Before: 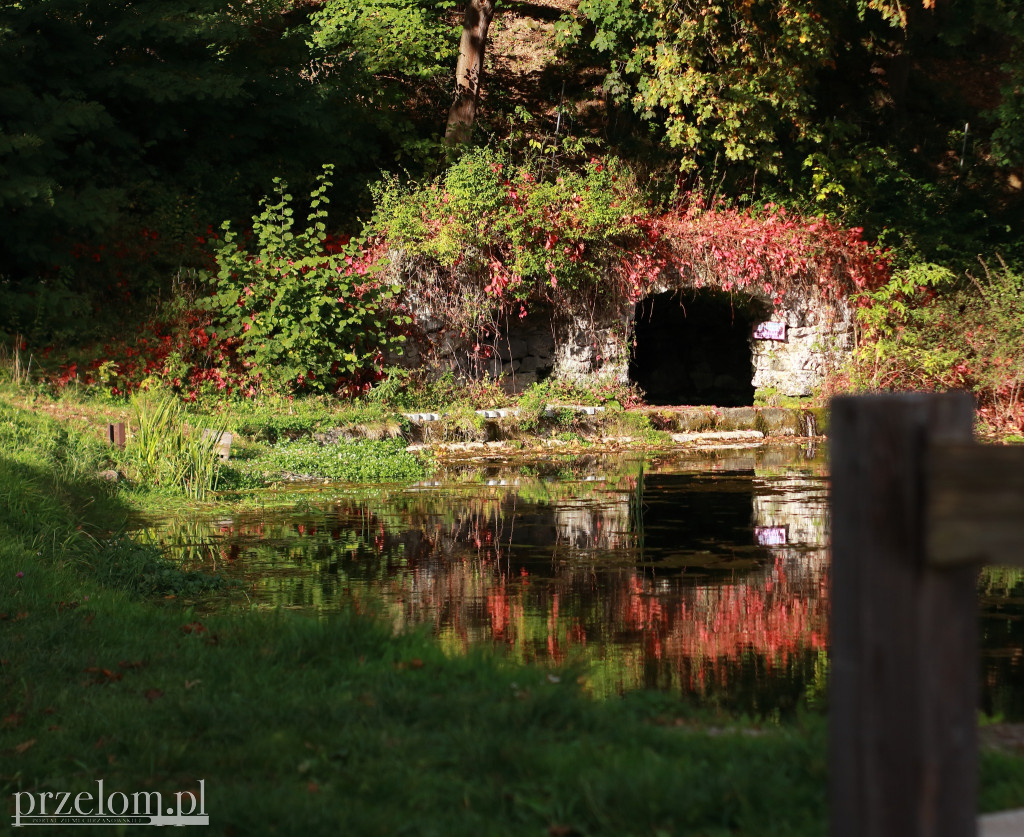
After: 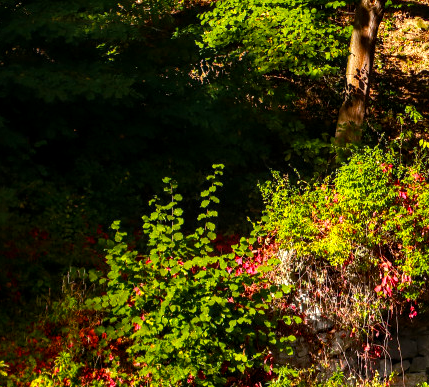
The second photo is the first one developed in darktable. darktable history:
crop and rotate: left 10.817%, top 0.062%, right 47.194%, bottom 53.626%
local contrast: detail 130%
color correction: highlights a* -0.182, highlights b* -0.124
color balance rgb: linear chroma grading › global chroma 9%, perceptual saturation grading › global saturation 36%, perceptual saturation grading › shadows 35%, perceptual brilliance grading › global brilliance 15%, perceptual brilliance grading › shadows -35%, global vibrance 15%
white balance: emerald 1
